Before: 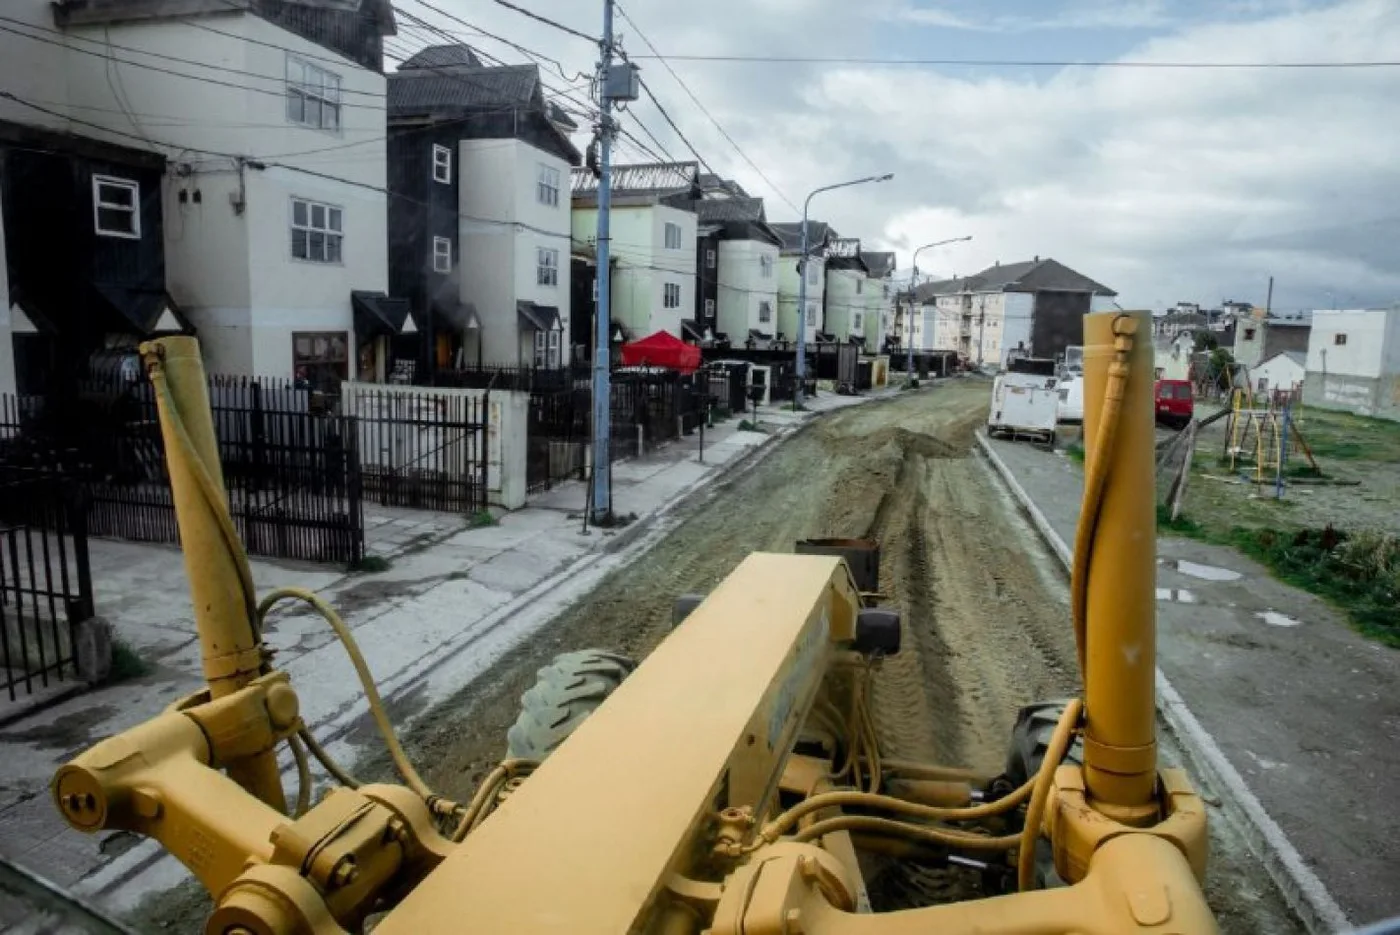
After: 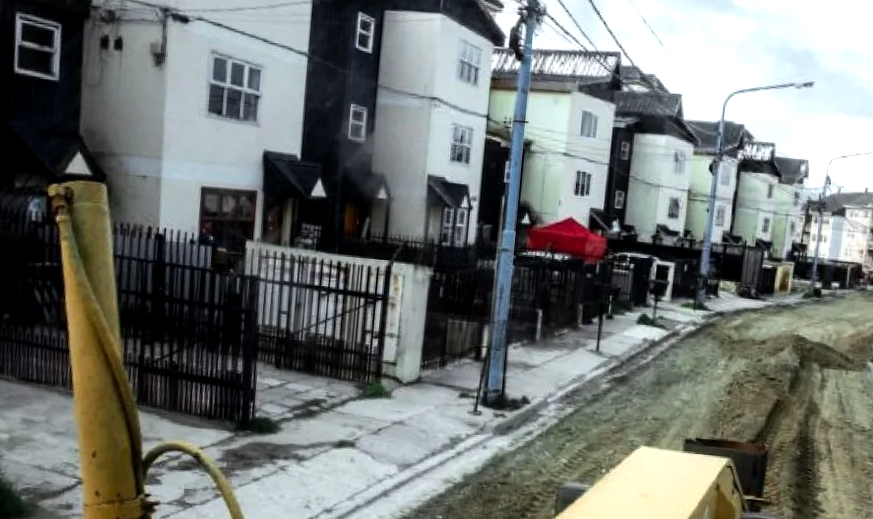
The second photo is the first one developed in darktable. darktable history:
exposure: black level correction 0.001, compensate highlight preservation false
tone equalizer: -8 EV -0.75 EV, -7 EV -0.7 EV, -6 EV -0.6 EV, -5 EV -0.4 EV, -3 EV 0.4 EV, -2 EV 0.6 EV, -1 EV 0.7 EV, +0 EV 0.75 EV, edges refinement/feathering 500, mask exposure compensation -1.57 EV, preserve details no
crop and rotate: angle -4.99°, left 2.122%, top 6.945%, right 27.566%, bottom 30.519%
